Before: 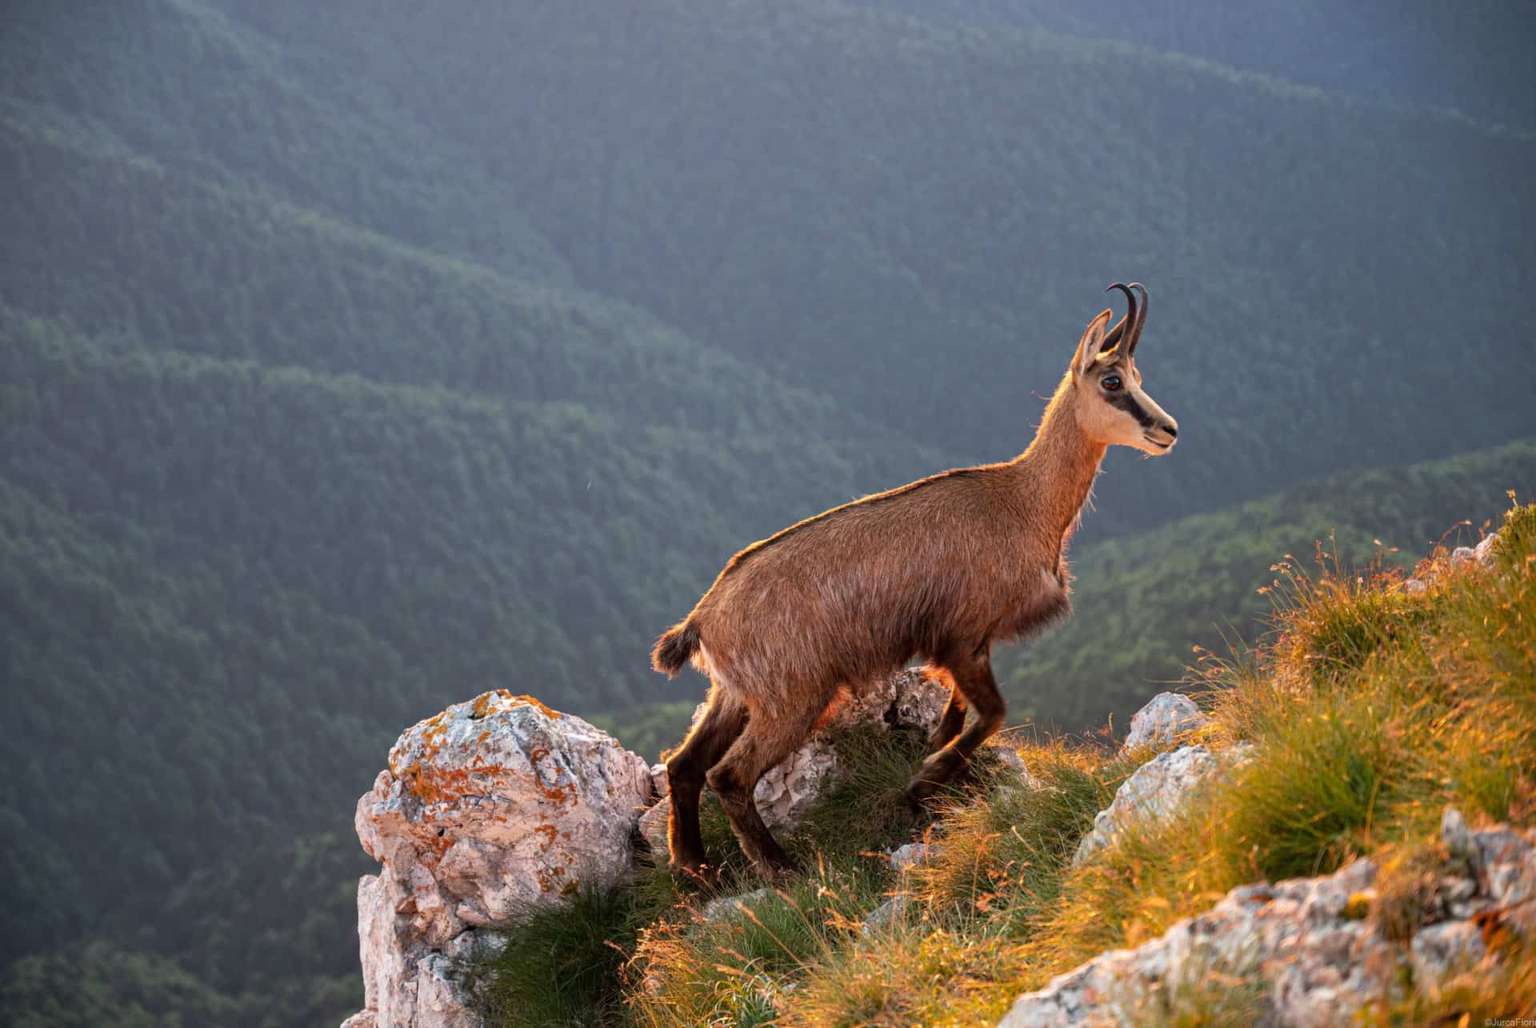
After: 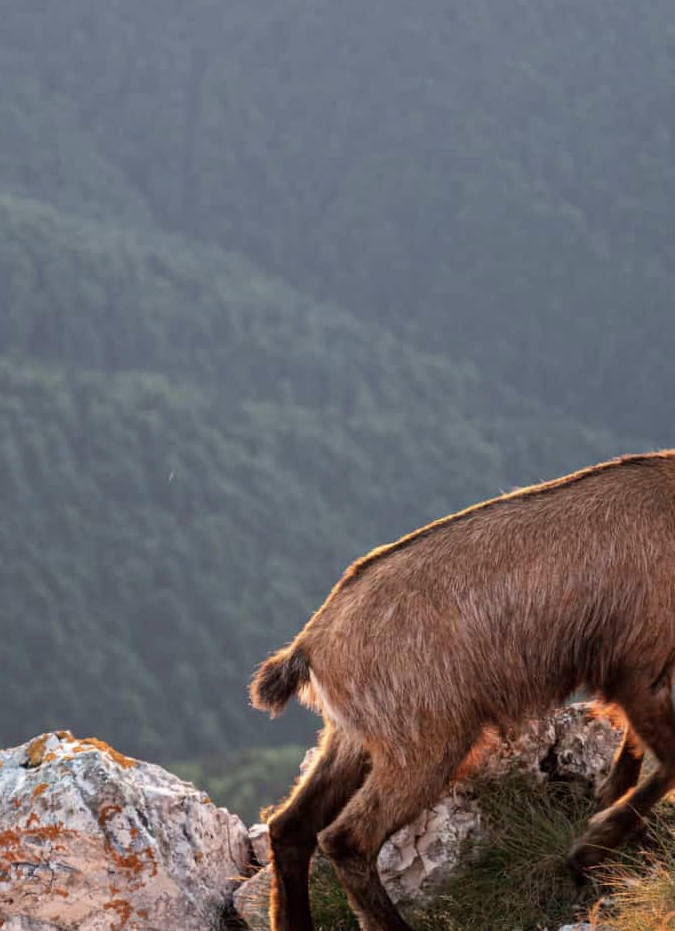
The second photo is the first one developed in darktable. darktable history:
crop and rotate: left 29.476%, top 10.214%, right 35.32%, bottom 17.333%
color correction: saturation 0.8
